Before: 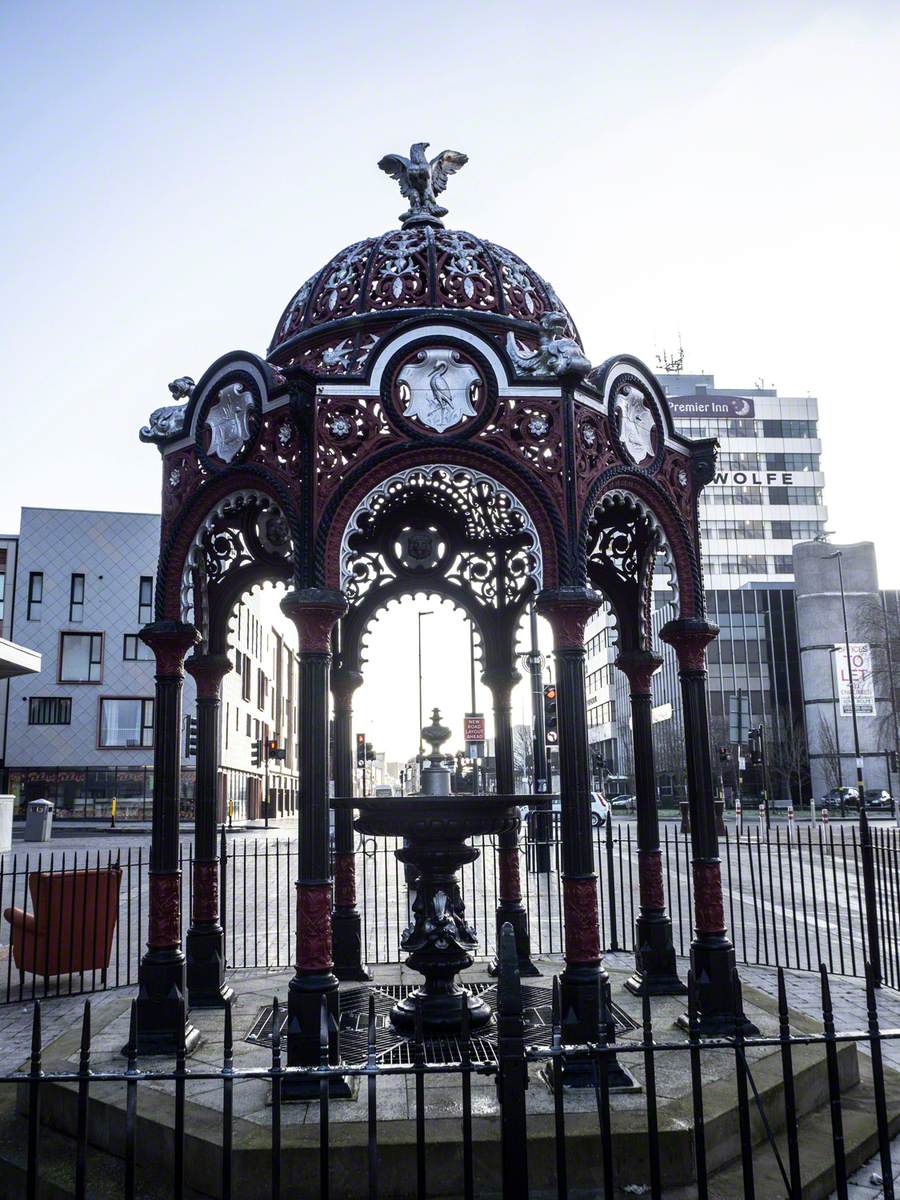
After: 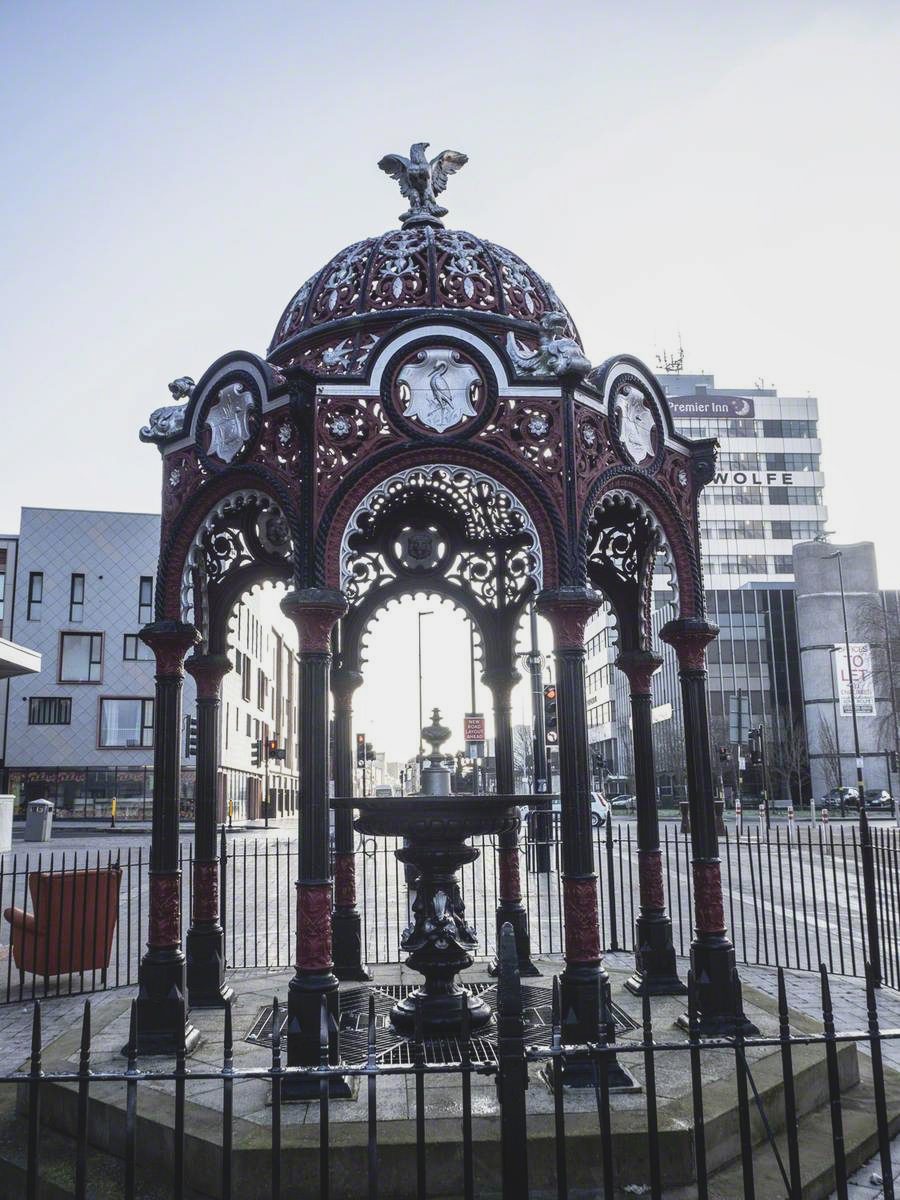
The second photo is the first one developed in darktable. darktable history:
local contrast: highlights 105%, shadows 101%, detail 119%, midtone range 0.2
contrast brightness saturation: contrast -0.166, brightness 0.048, saturation -0.135
